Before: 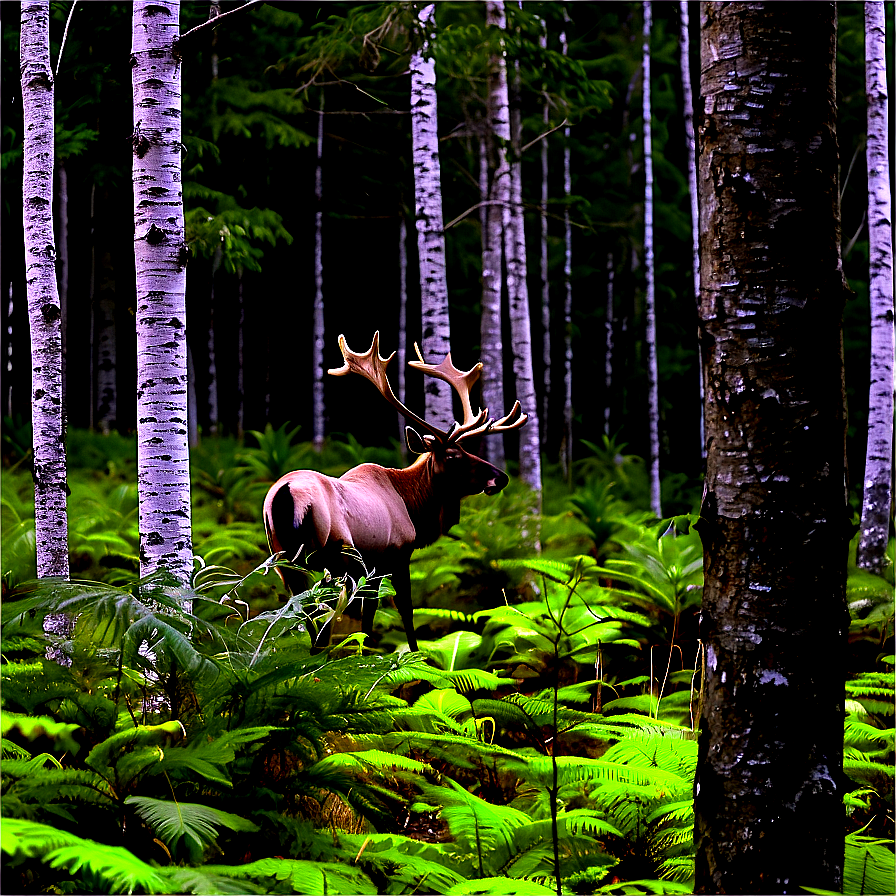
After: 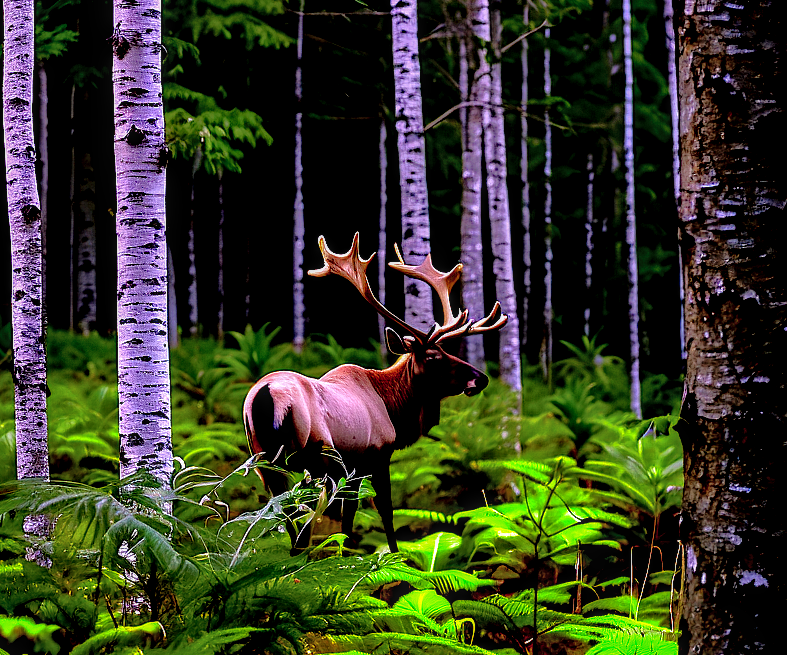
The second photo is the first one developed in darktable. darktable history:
tone equalizer: smoothing 1
crop and rotate: left 2.331%, top 11.108%, right 9.778%, bottom 15.695%
shadows and highlights: on, module defaults
local contrast: detail 130%
